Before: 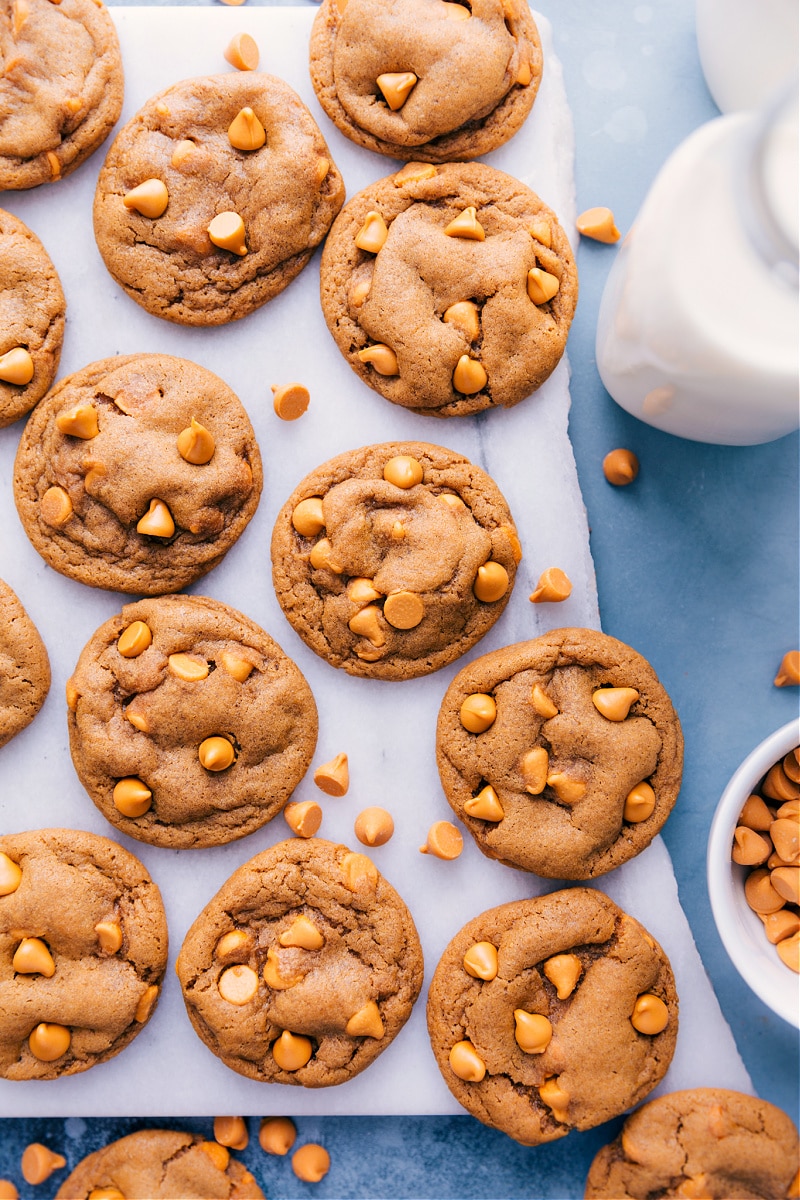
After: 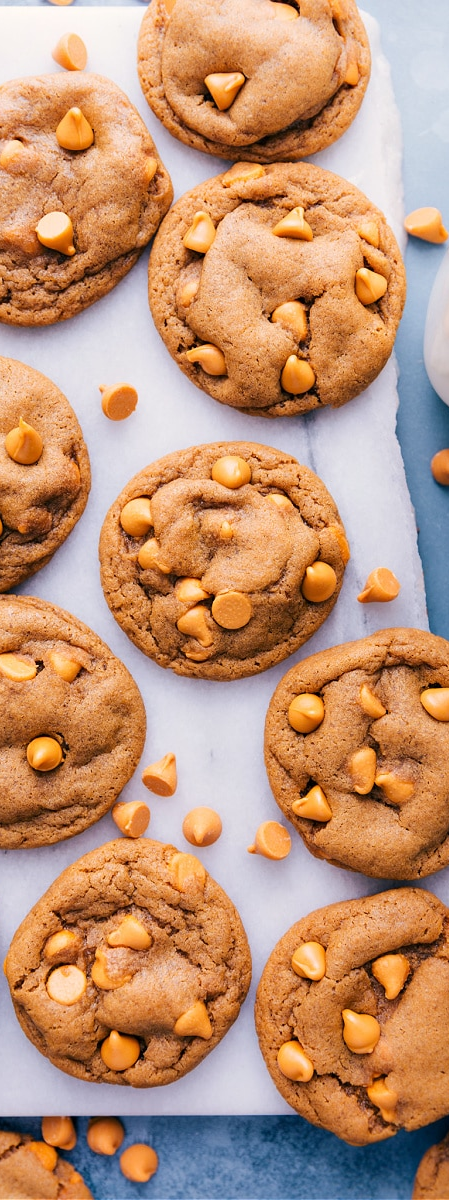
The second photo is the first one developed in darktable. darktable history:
crop: left 21.563%, right 22.222%
